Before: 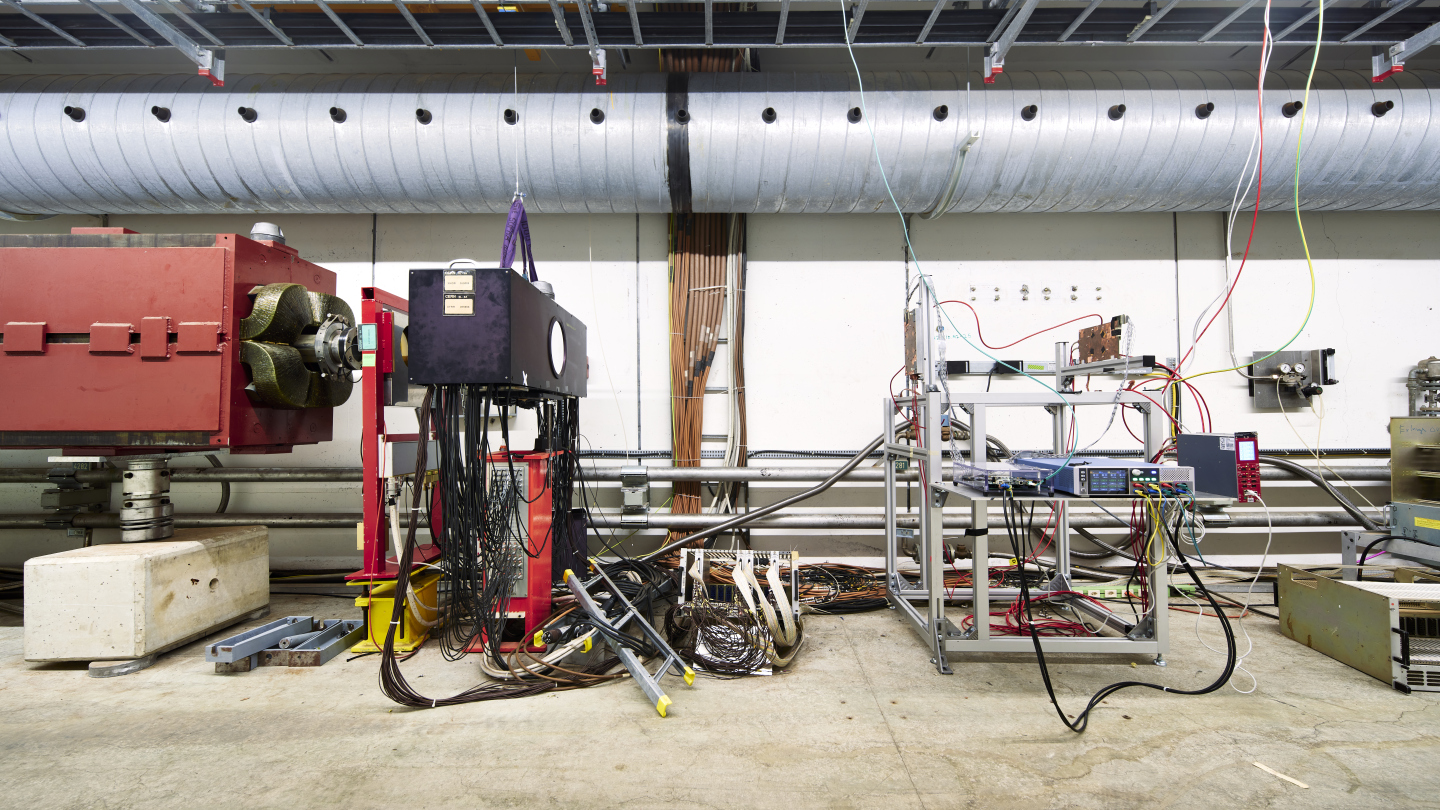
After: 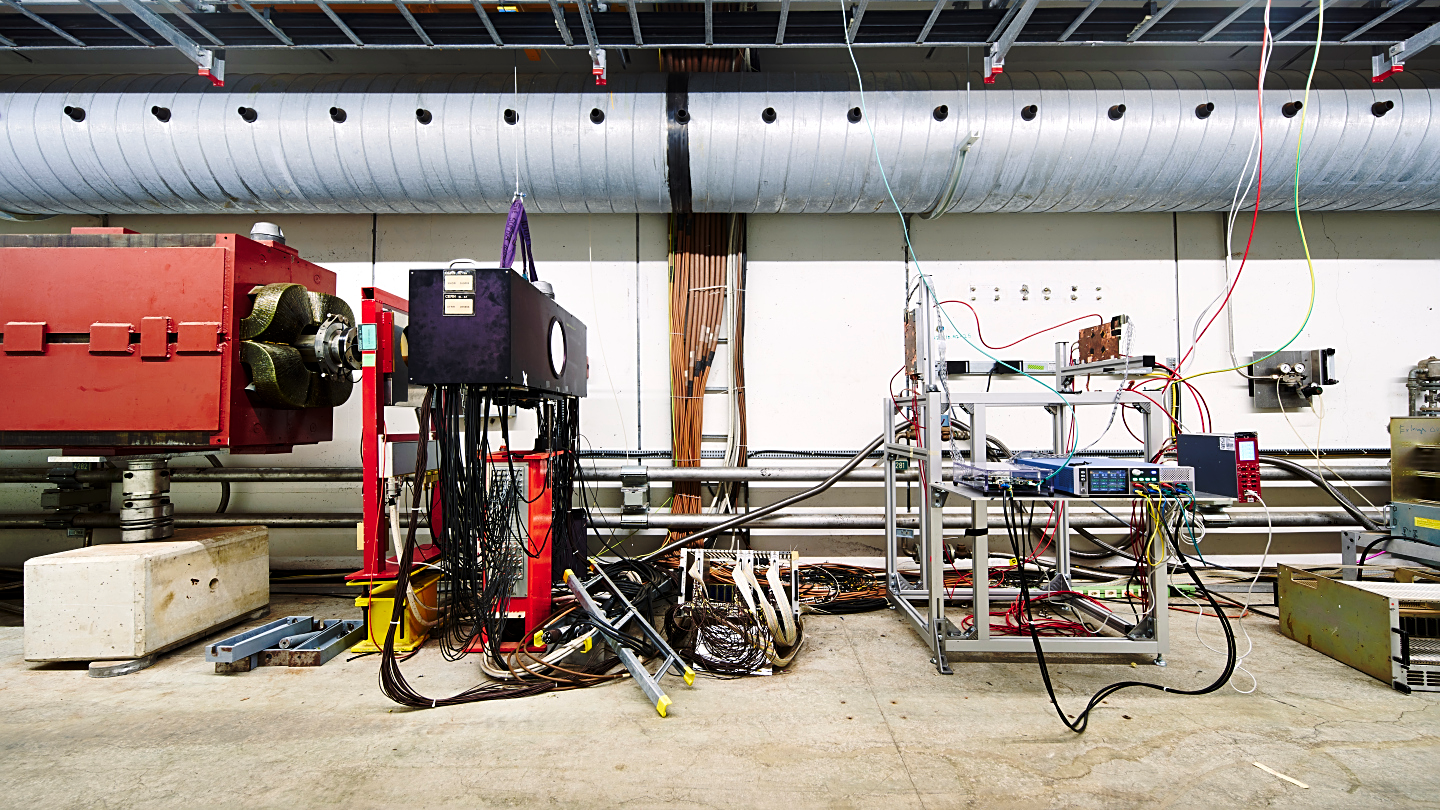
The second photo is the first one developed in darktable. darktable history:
sharpen: on, module defaults
base curve: curves: ch0 [(0, 0) (0.073, 0.04) (0.157, 0.139) (0.492, 0.492) (0.758, 0.758) (1, 1)], preserve colors none
